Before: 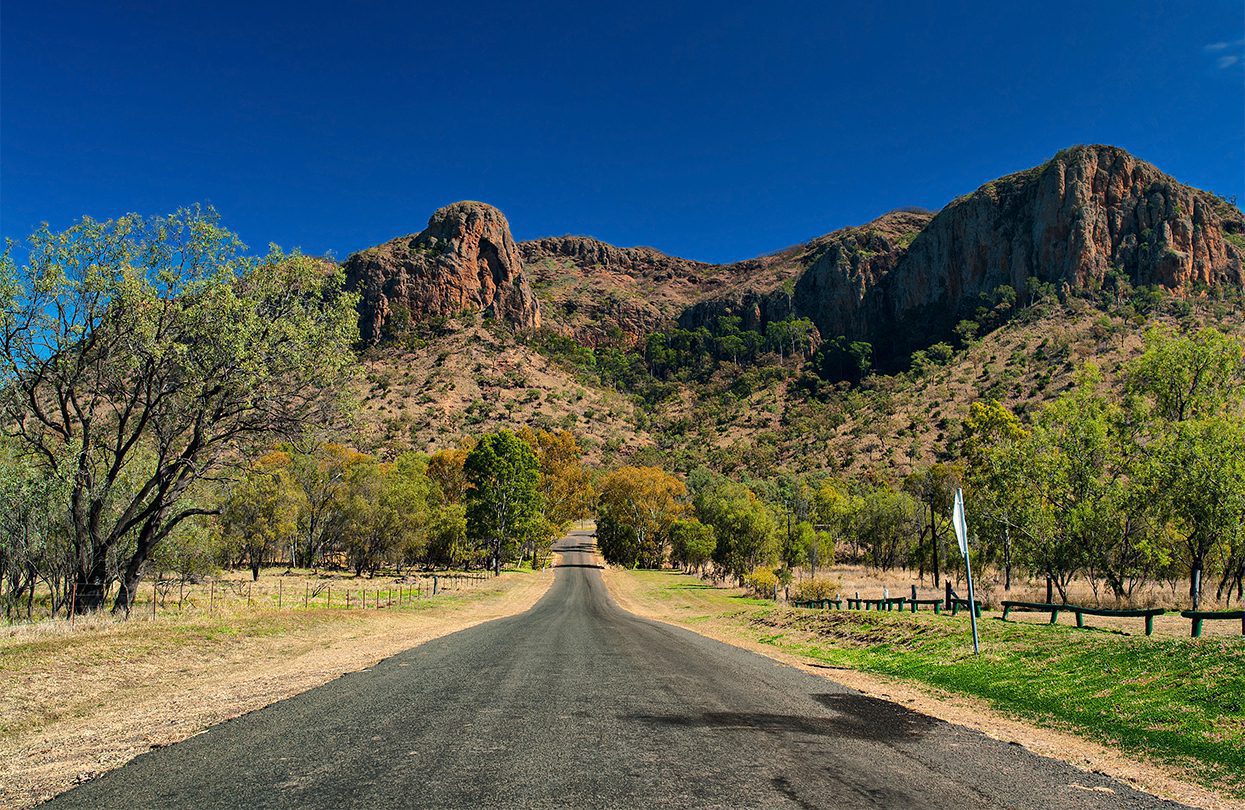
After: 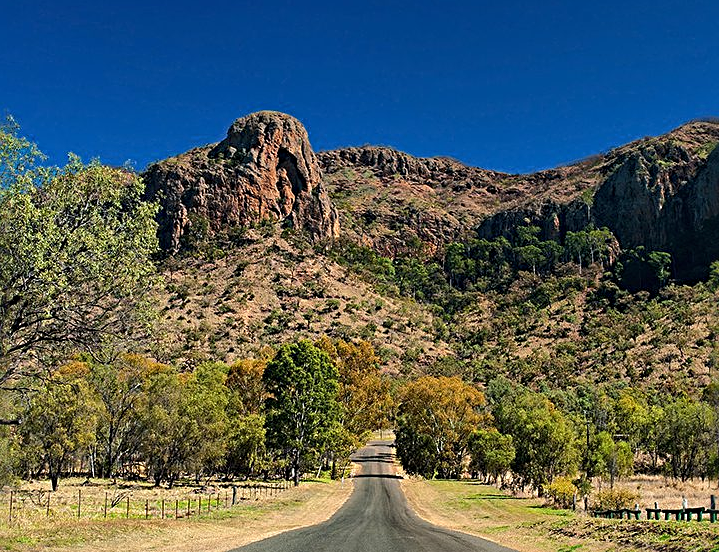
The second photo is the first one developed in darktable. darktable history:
crop: left 16.202%, top 11.208%, right 26.045%, bottom 20.557%
sharpen: radius 4
